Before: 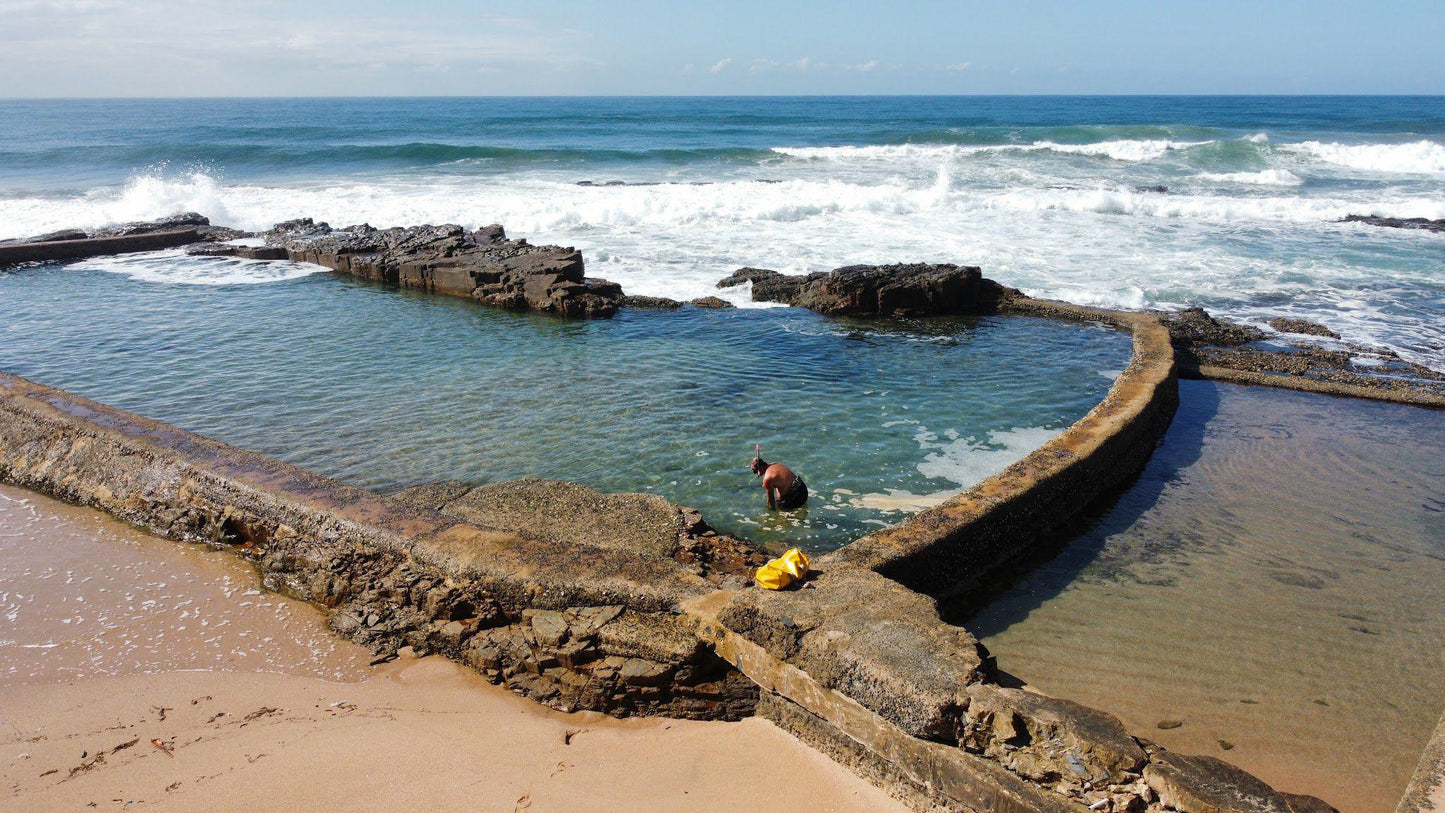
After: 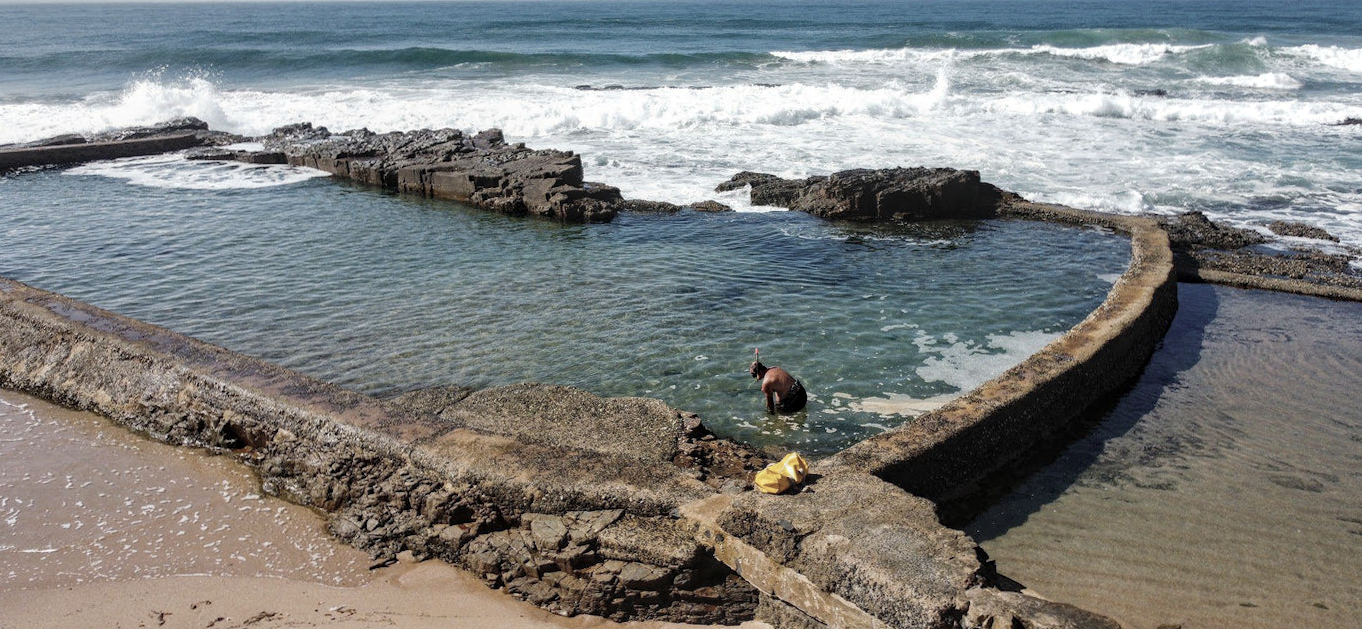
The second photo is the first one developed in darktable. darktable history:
contrast brightness saturation: contrast -0.049, saturation -0.411
crop and rotate: angle 0.062°, top 11.759%, right 5.553%, bottom 10.618%
local contrast: on, module defaults
haze removal: compatibility mode true, adaptive false
